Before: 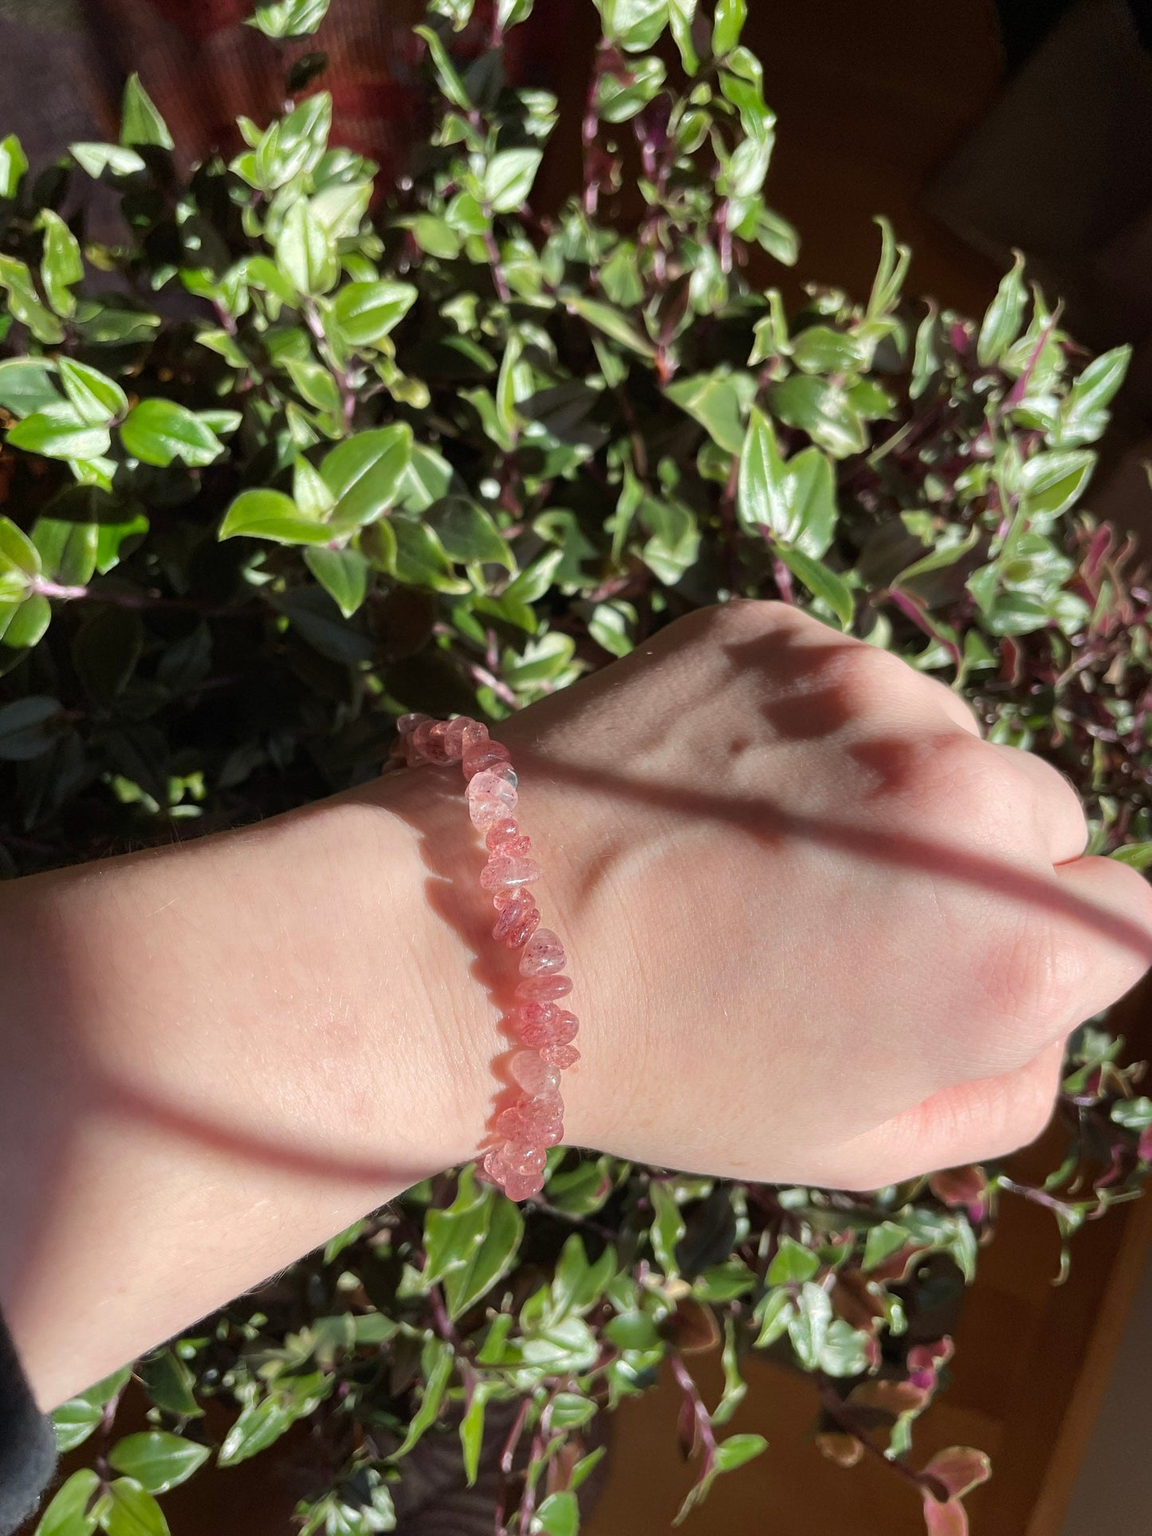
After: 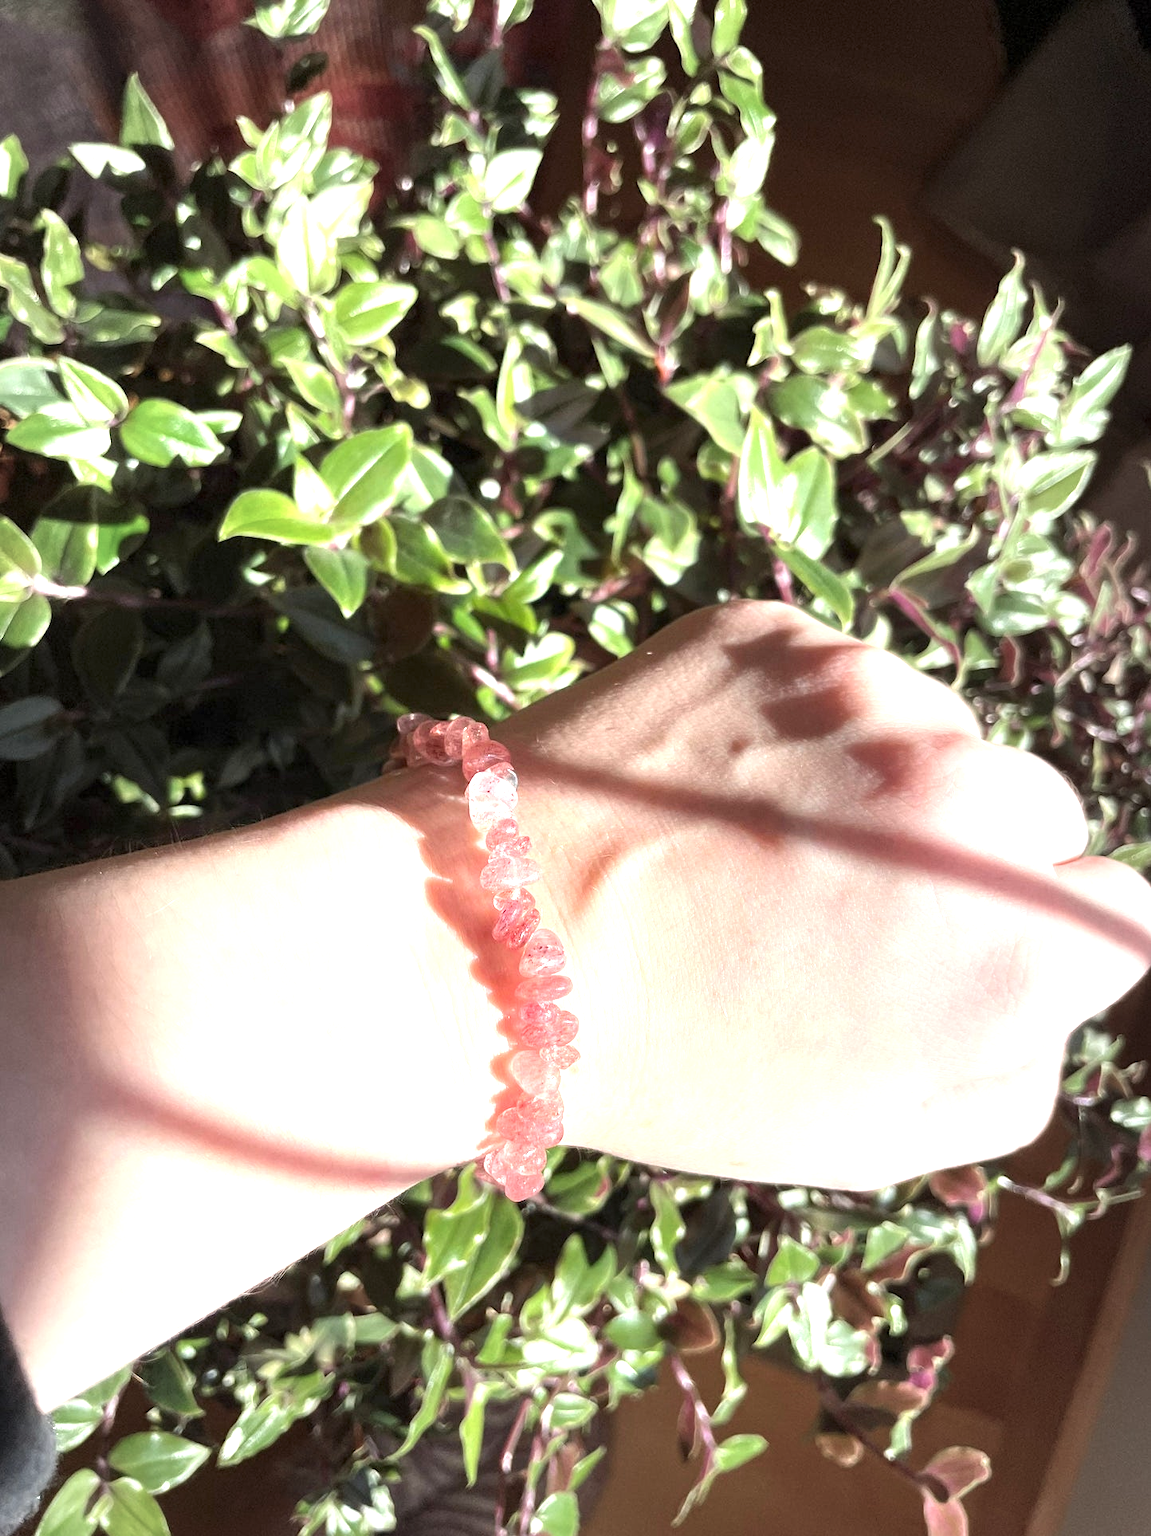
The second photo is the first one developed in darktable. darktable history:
white balance: emerald 1
vignetting: fall-off start 18.21%, fall-off radius 137.95%, brightness -0.207, center (-0.078, 0.066), width/height ratio 0.62, shape 0.59
exposure: black level correction 0, exposure 1.388 EV, compensate exposure bias true, compensate highlight preservation false
local contrast: highlights 100%, shadows 100%, detail 120%, midtone range 0.2
